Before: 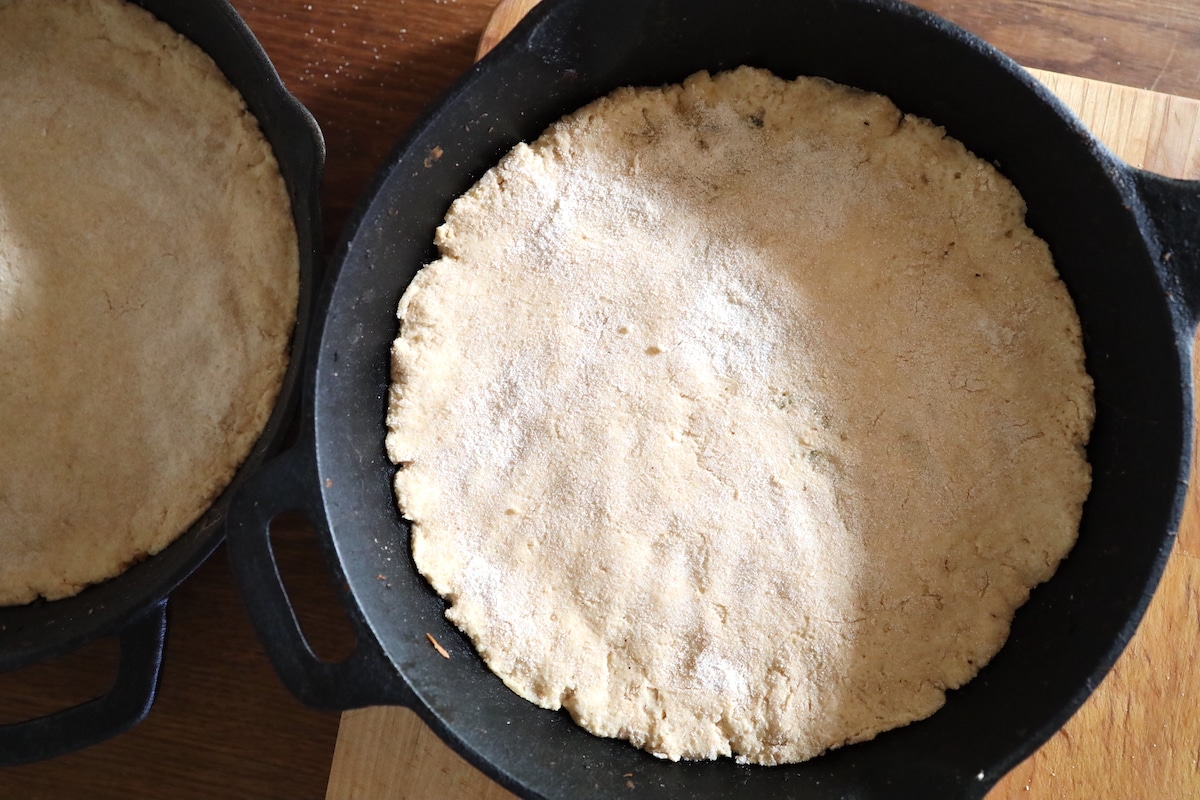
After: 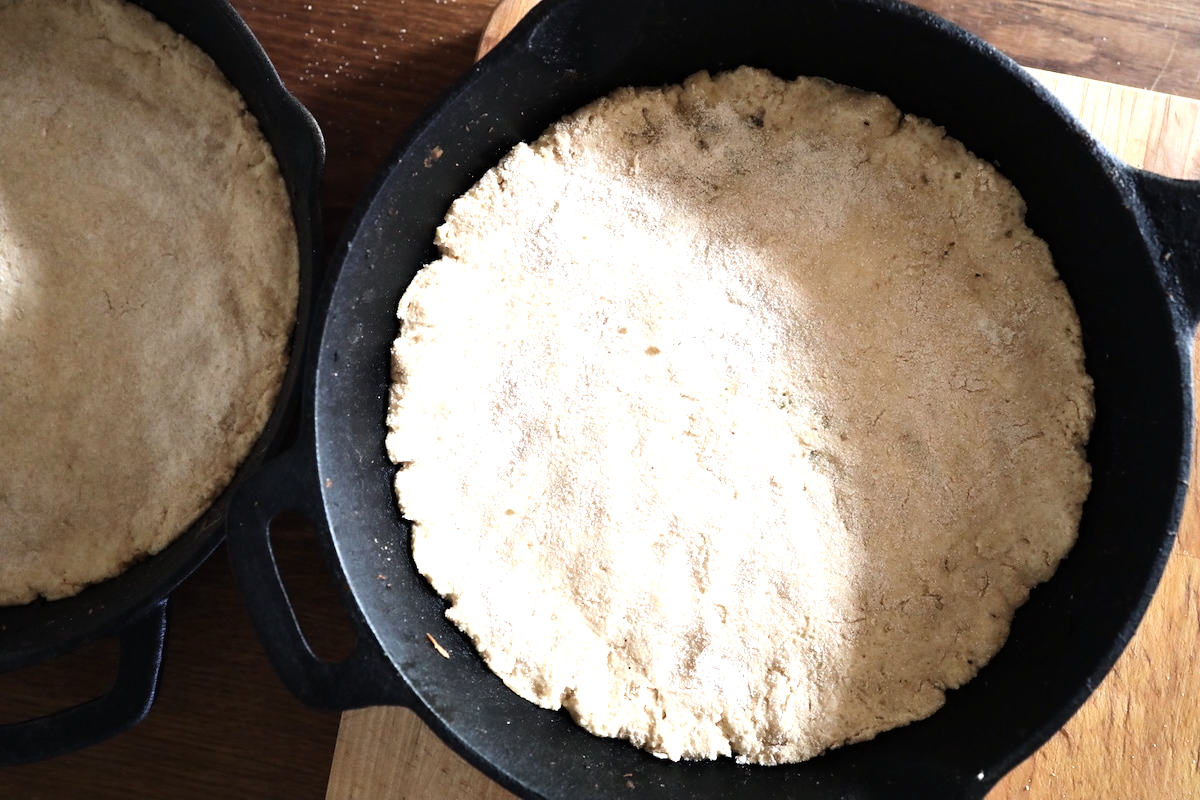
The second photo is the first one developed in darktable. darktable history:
color balance rgb: power › chroma 0.493%, power › hue 258.27°, perceptual saturation grading › global saturation 0.182%
tone equalizer: -8 EV -0.761 EV, -7 EV -0.678 EV, -6 EV -0.583 EV, -5 EV -0.389 EV, -3 EV 0.38 EV, -2 EV 0.6 EV, -1 EV 0.674 EV, +0 EV 0.772 EV, edges refinement/feathering 500, mask exposure compensation -1.57 EV, preserve details no
contrast brightness saturation: saturation -0.097
